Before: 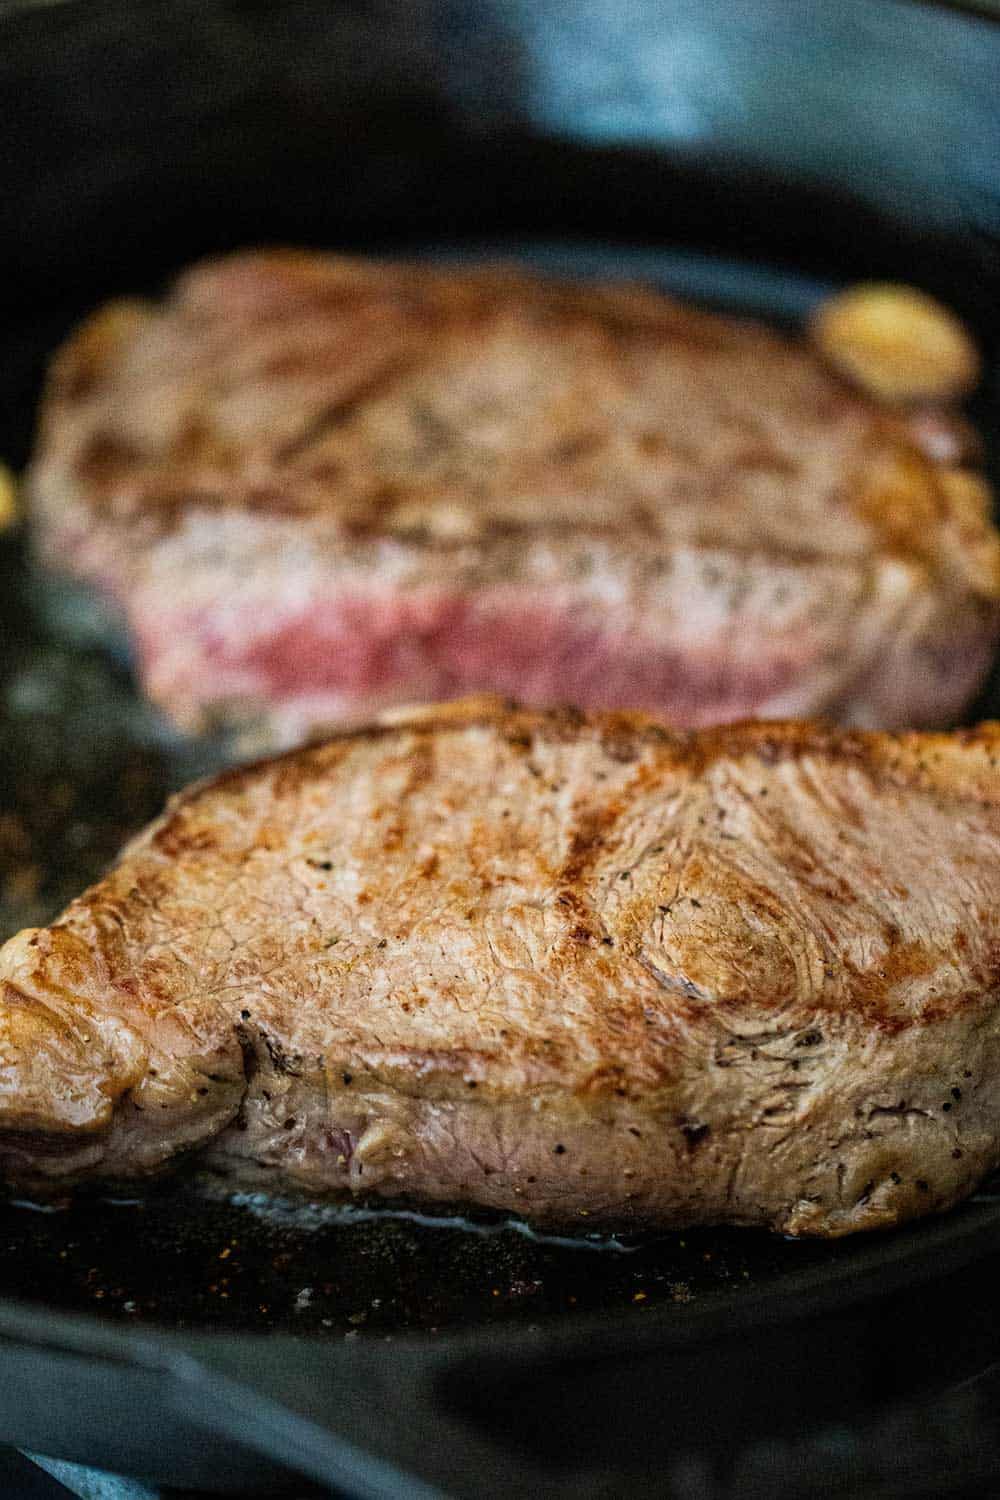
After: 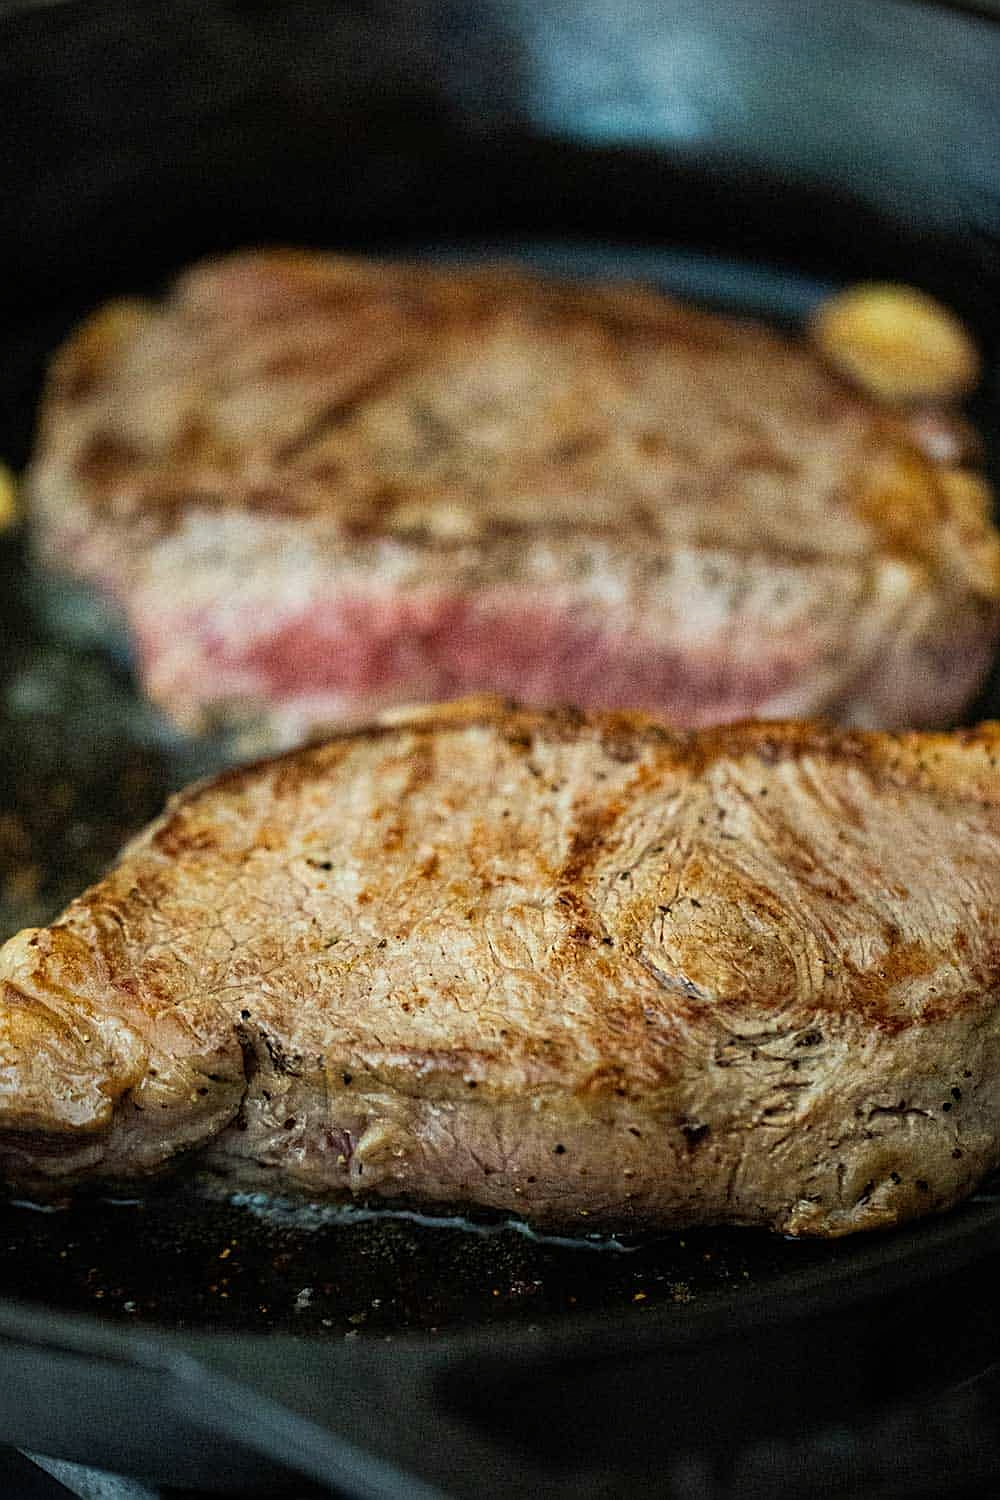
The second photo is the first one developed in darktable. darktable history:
sharpen: on, module defaults
color correction: highlights a* -4.8, highlights b* 5.04, saturation 0.974
vignetting: unbound false
